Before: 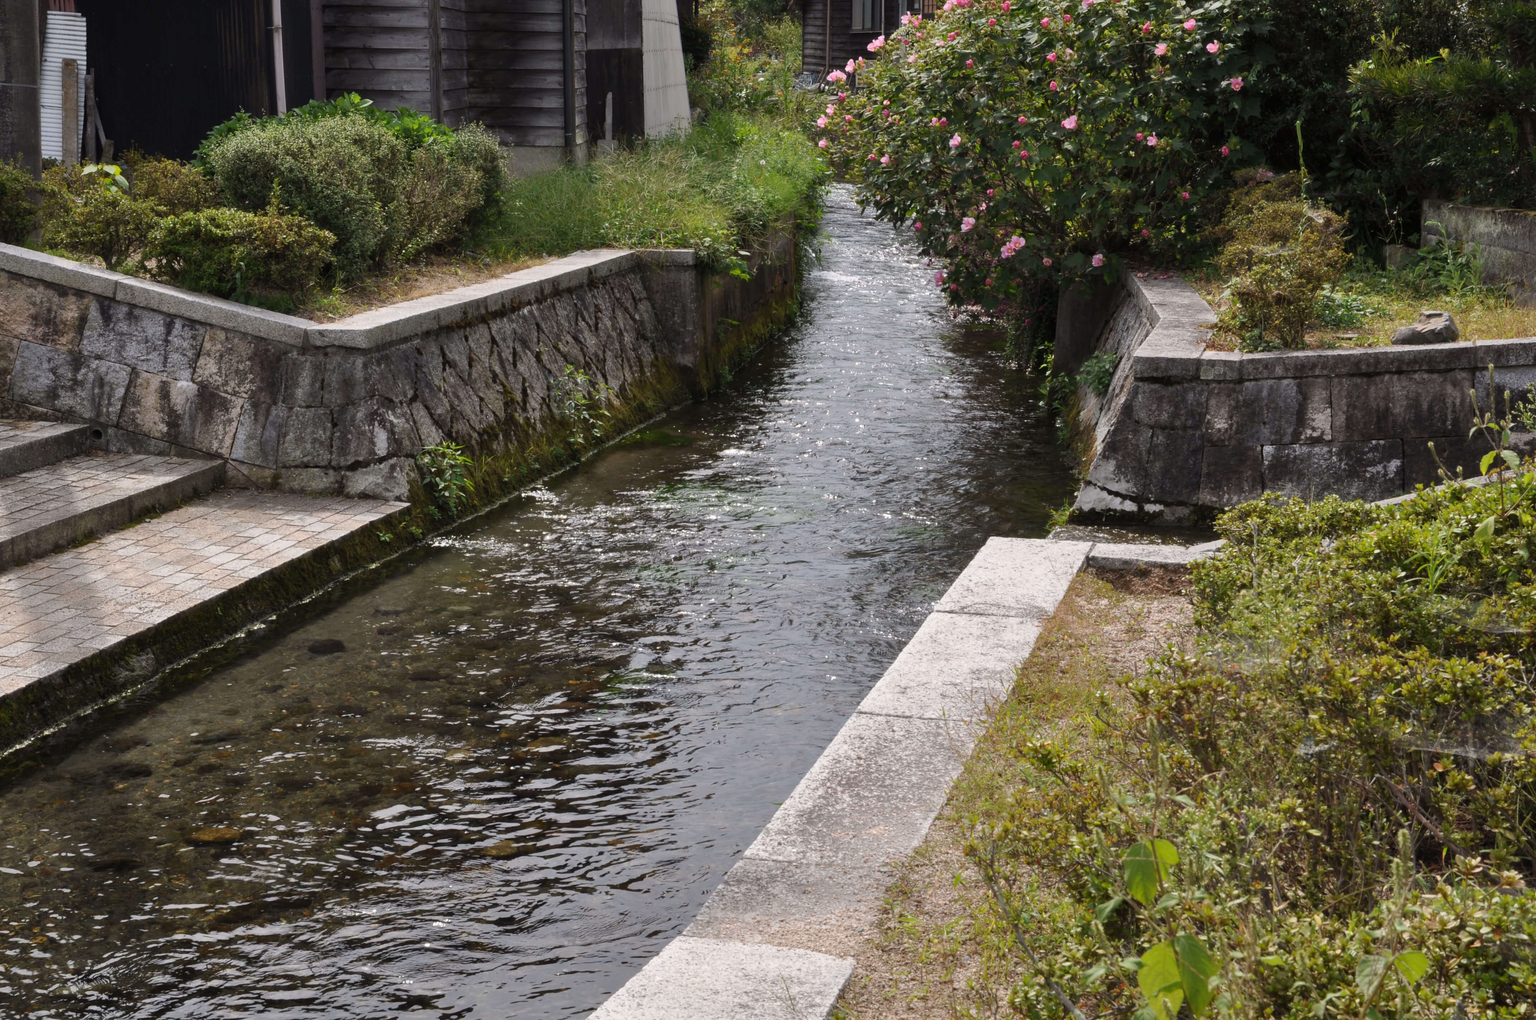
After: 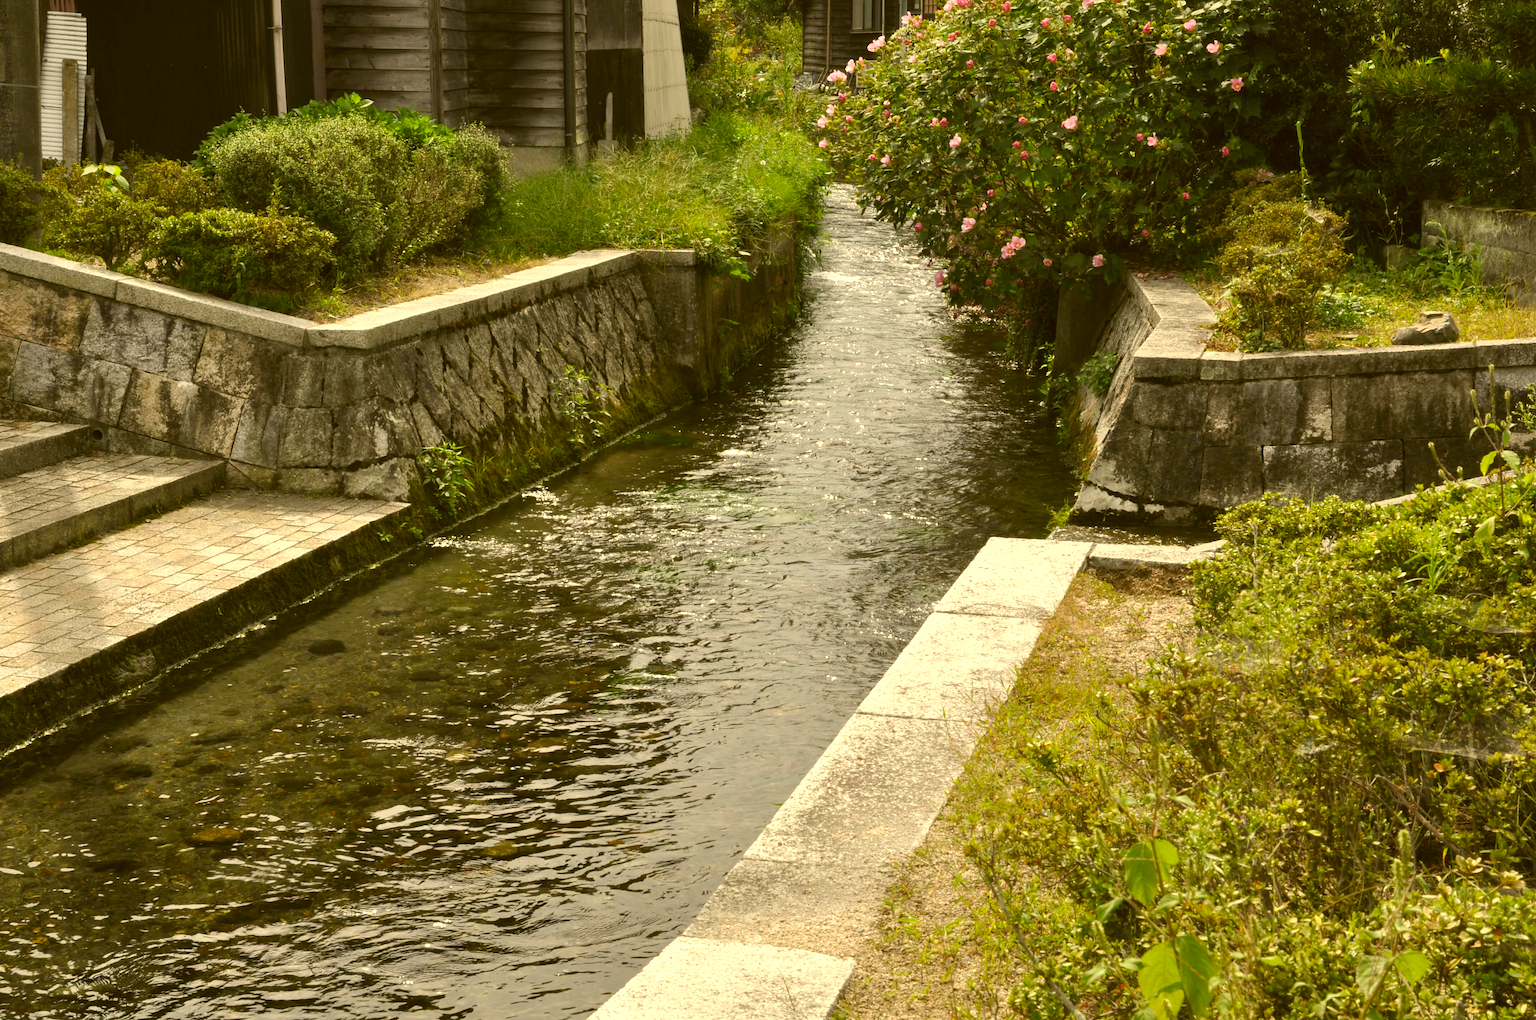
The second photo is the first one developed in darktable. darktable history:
exposure: black level correction -0.002, exposure 0.539 EV, compensate highlight preservation false
color correction: highlights a* 0.143, highlights b* 28.91, shadows a* -0.297, shadows b* 21.24
